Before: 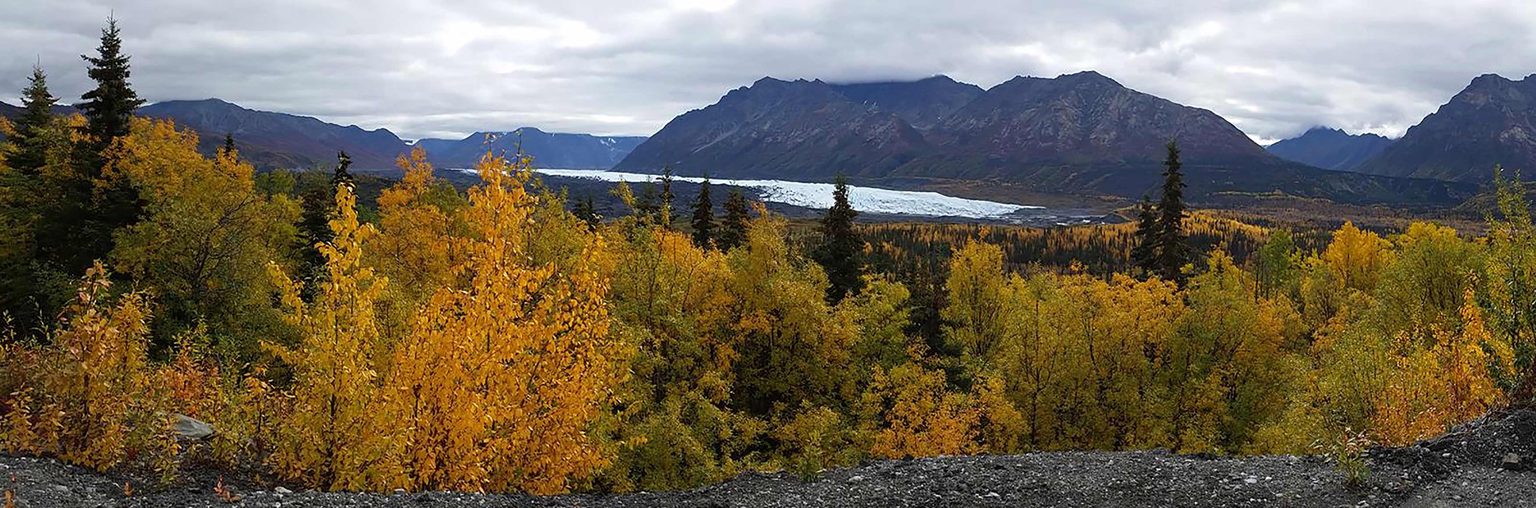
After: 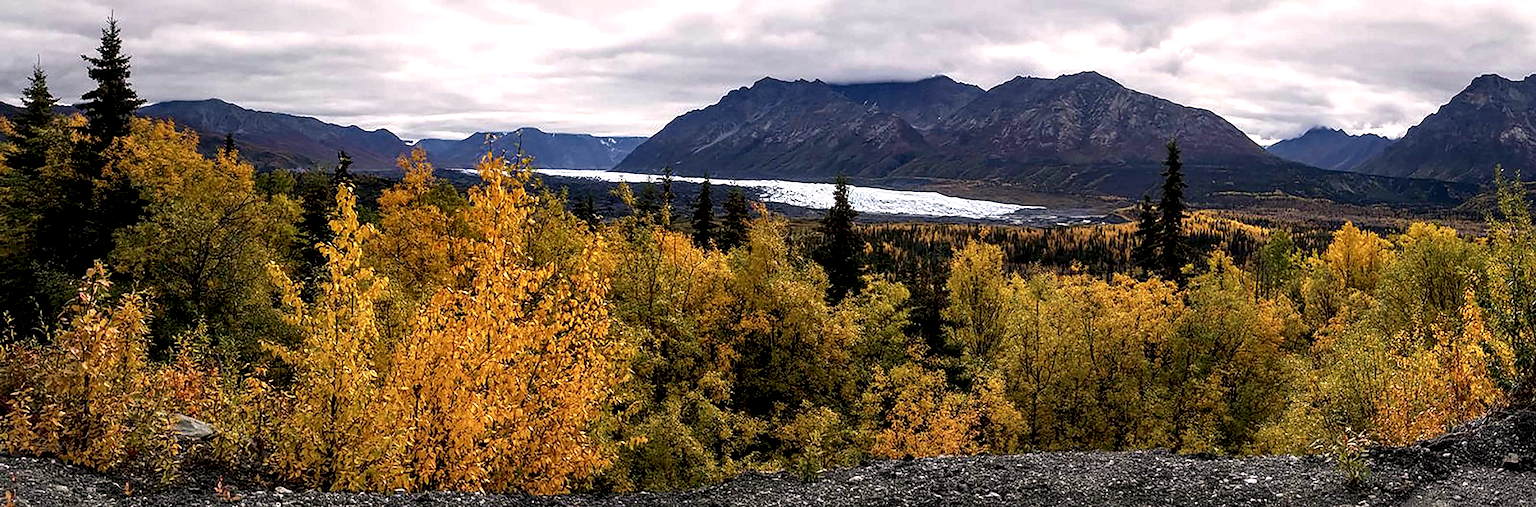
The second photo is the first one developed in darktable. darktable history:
color correction: highlights a* 5.88, highlights b* 4.69
local contrast: highlights 81%, shadows 58%, detail 173%, midtone range 0.605
